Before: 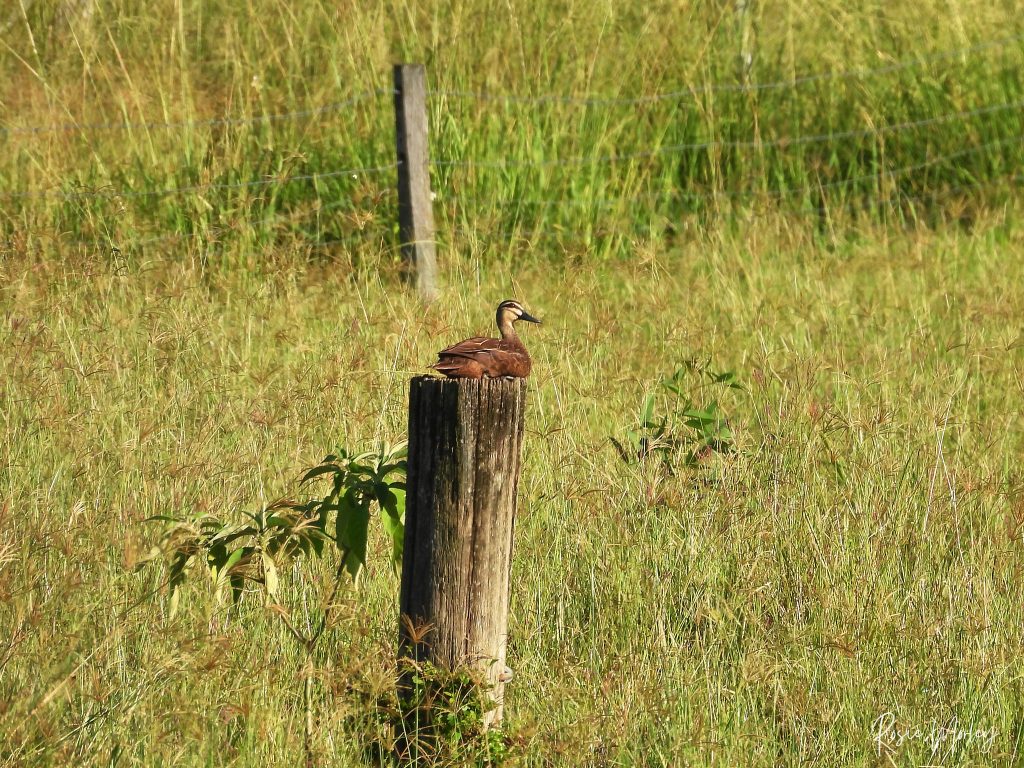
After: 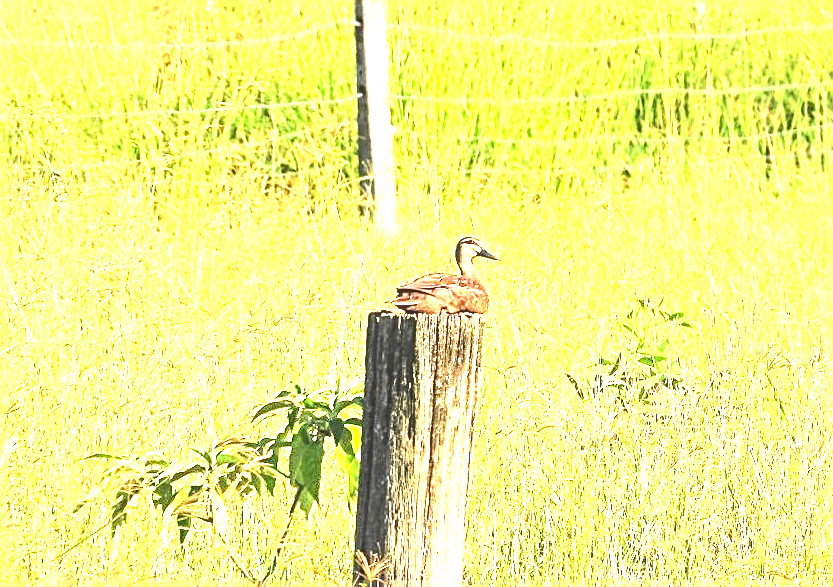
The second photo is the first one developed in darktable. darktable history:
exposure: exposure 2.25 EV, compensate highlight preservation false
crop and rotate: left 7.196%, top 4.574%, right 10.605%, bottom 13.178%
rotate and perspective: rotation 0.679°, lens shift (horizontal) 0.136, crop left 0.009, crop right 0.991, crop top 0.078, crop bottom 0.95
contrast brightness saturation: contrast 0.15, brightness 0.05
tone equalizer: -8 EV -0.75 EV, -7 EV -0.7 EV, -6 EV -0.6 EV, -5 EV -0.4 EV, -3 EV 0.4 EV, -2 EV 0.6 EV, -1 EV 0.7 EV, +0 EV 0.75 EV, edges refinement/feathering 500, mask exposure compensation -1.57 EV, preserve details no
sharpen: radius 2.676, amount 0.669
local contrast: detail 110%
